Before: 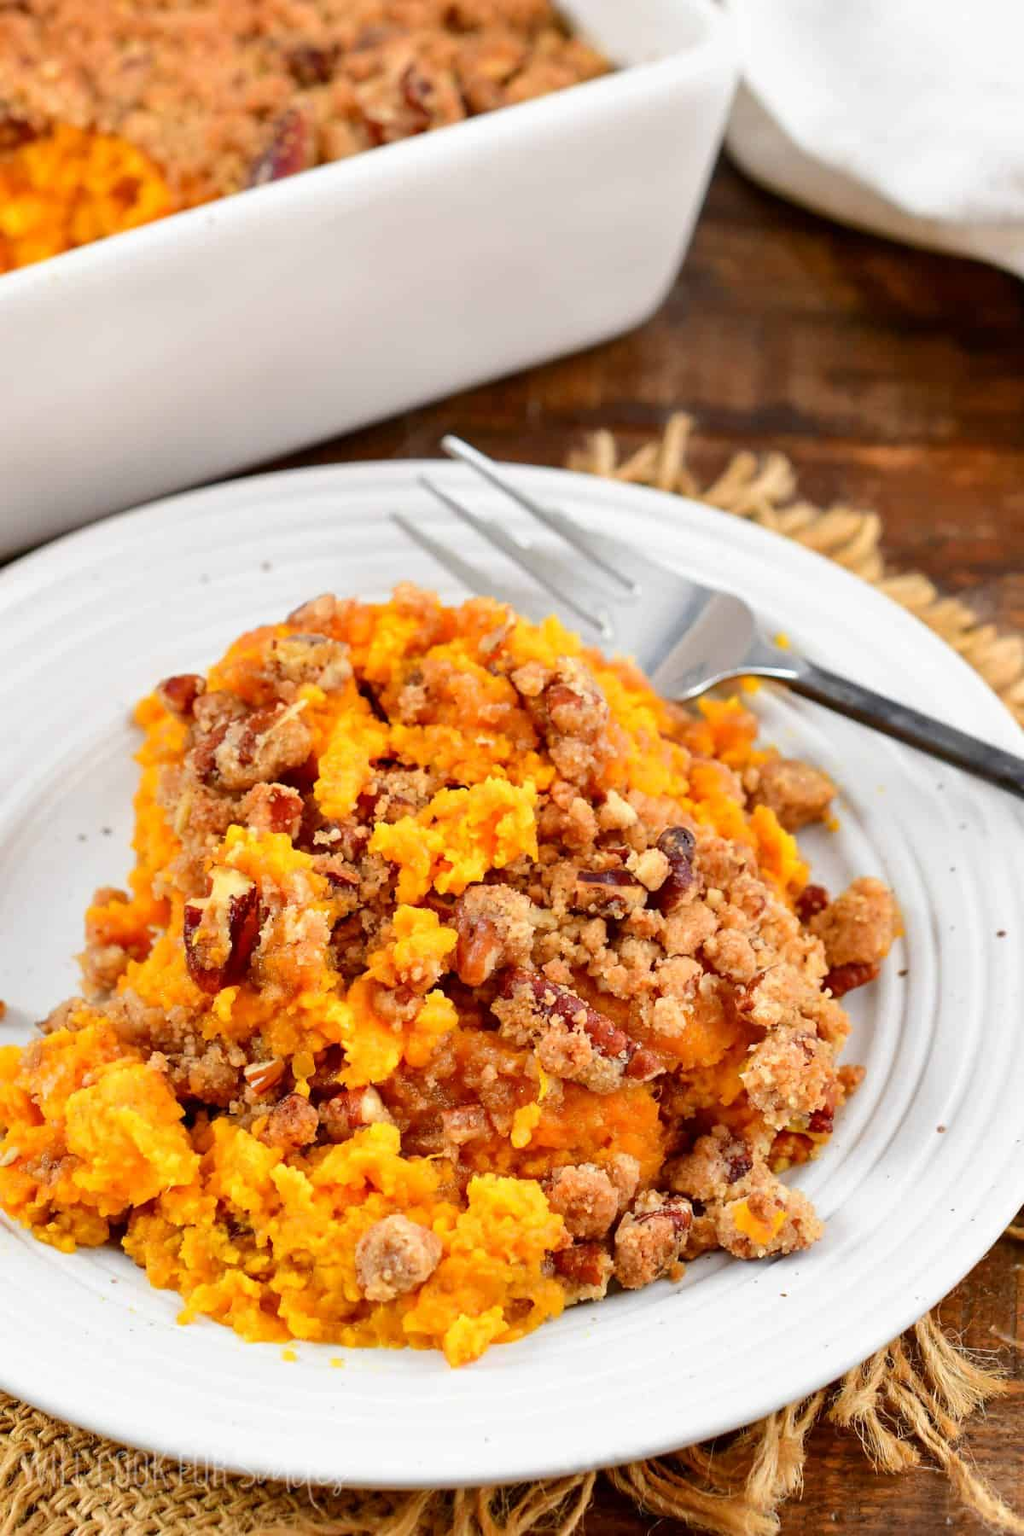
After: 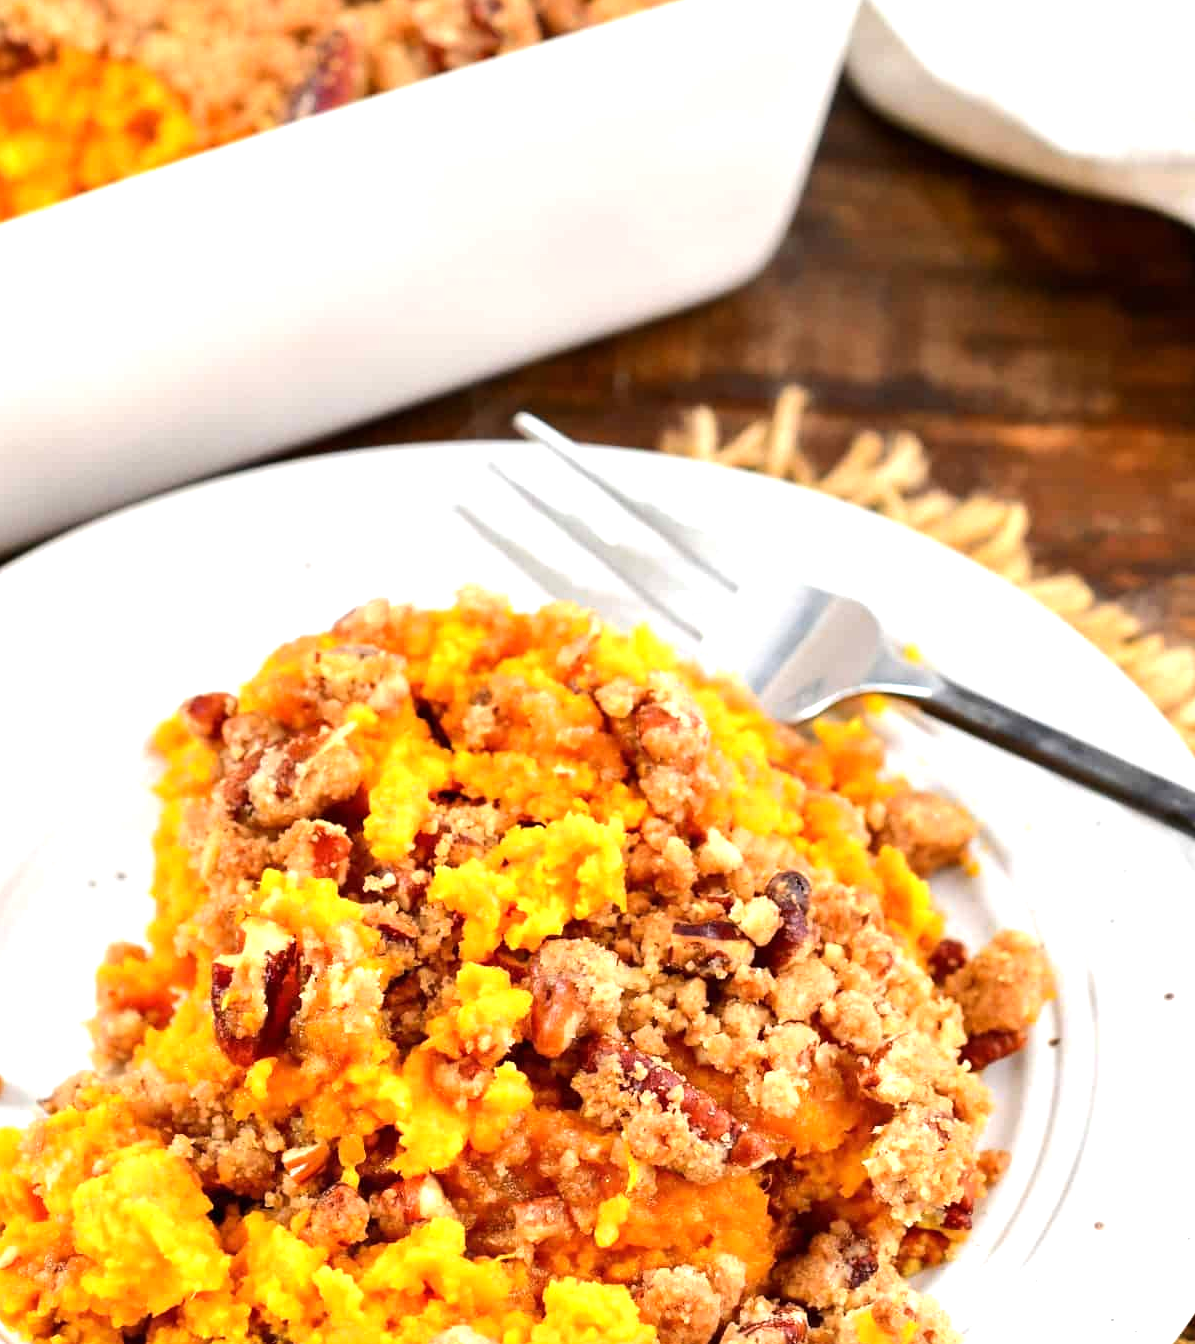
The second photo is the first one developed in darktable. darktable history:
exposure: exposure 0.375 EV, compensate highlight preservation false
tone equalizer: -8 EV -0.417 EV, -7 EV -0.389 EV, -6 EV -0.333 EV, -5 EV -0.222 EV, -3 EV 0.222 EV, -2 EV 0.333 EV, -1 EV 0.389 EV, +0 EV 0.417 EV, edges refinement/feathering 500, mask exposure compensation -1.57 EV, preserve details no
crop: left 0.387%, top 5.469%, bottom 19.809%
